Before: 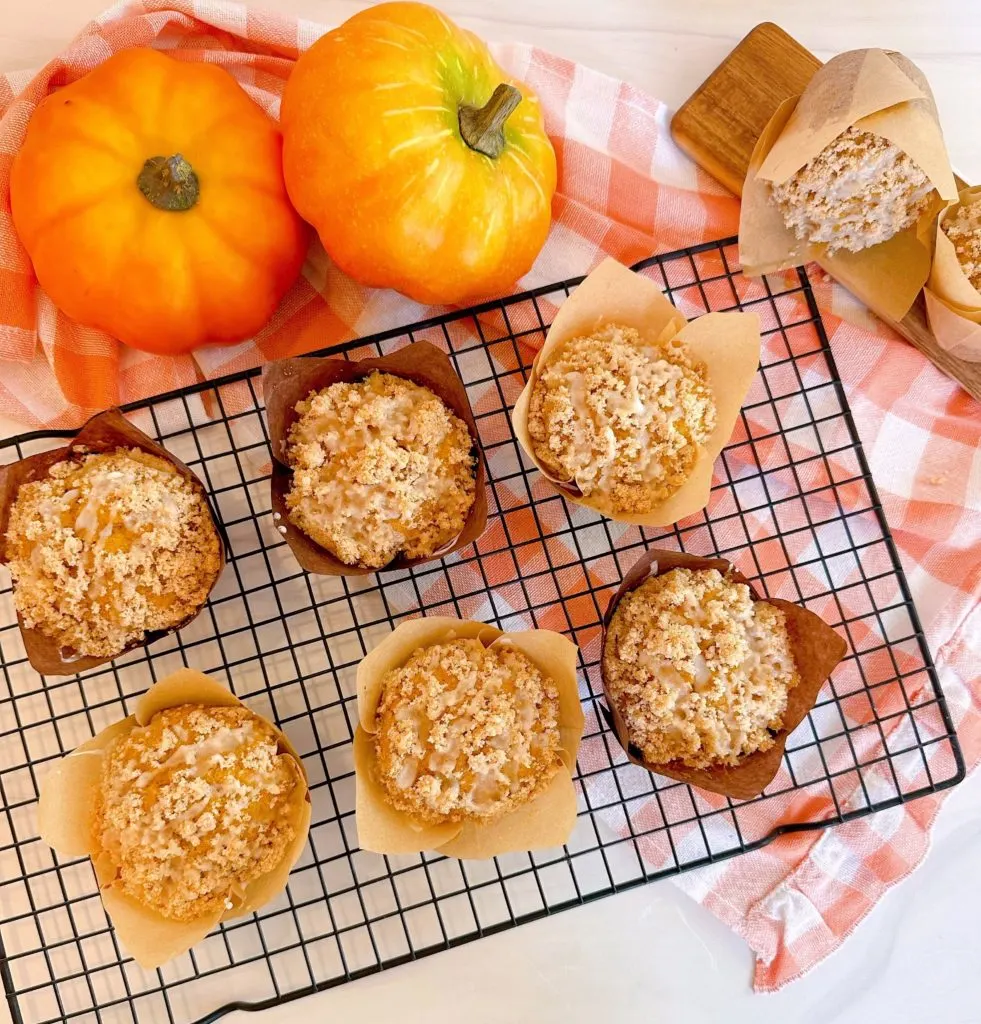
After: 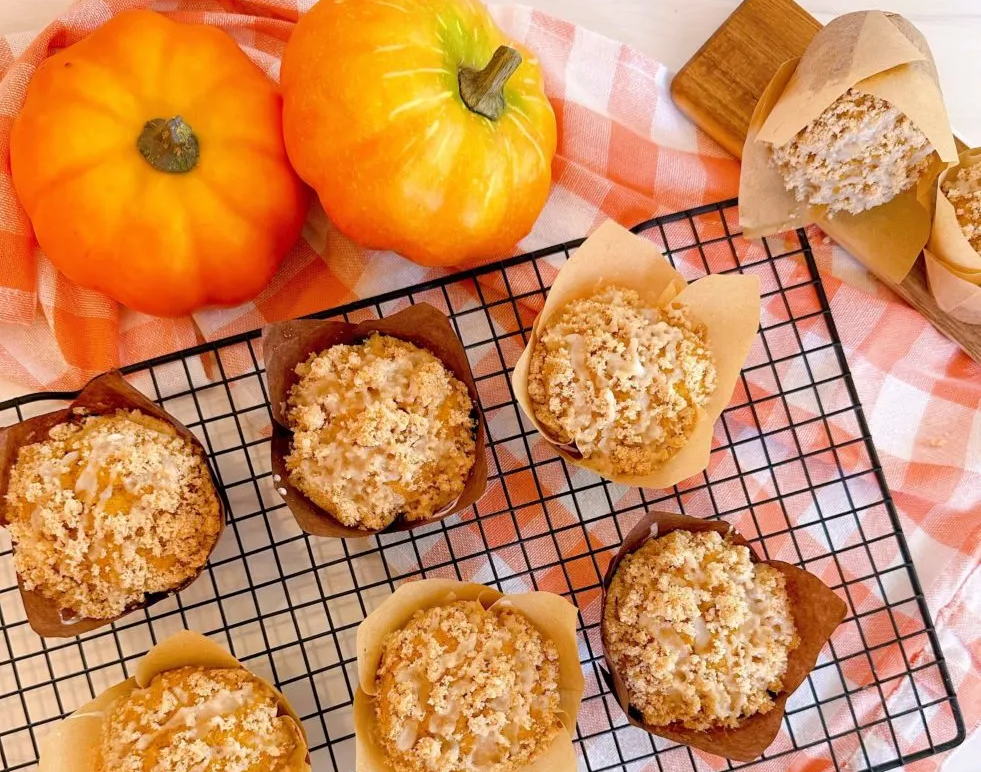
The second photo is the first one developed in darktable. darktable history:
crop: top 3.756%, bottom 20.85%
